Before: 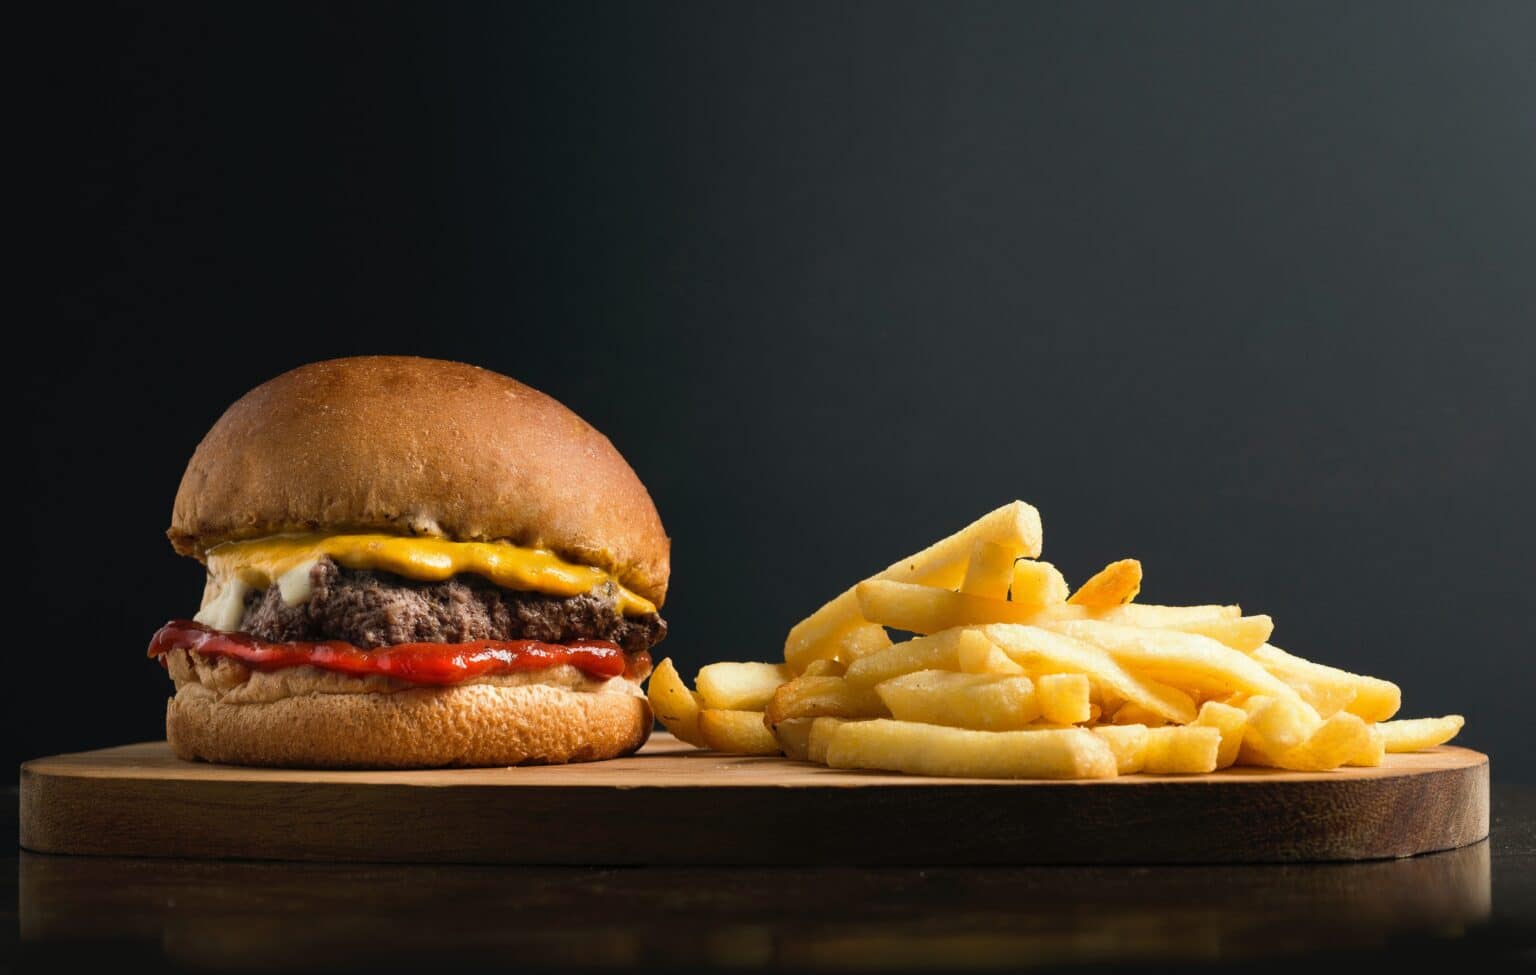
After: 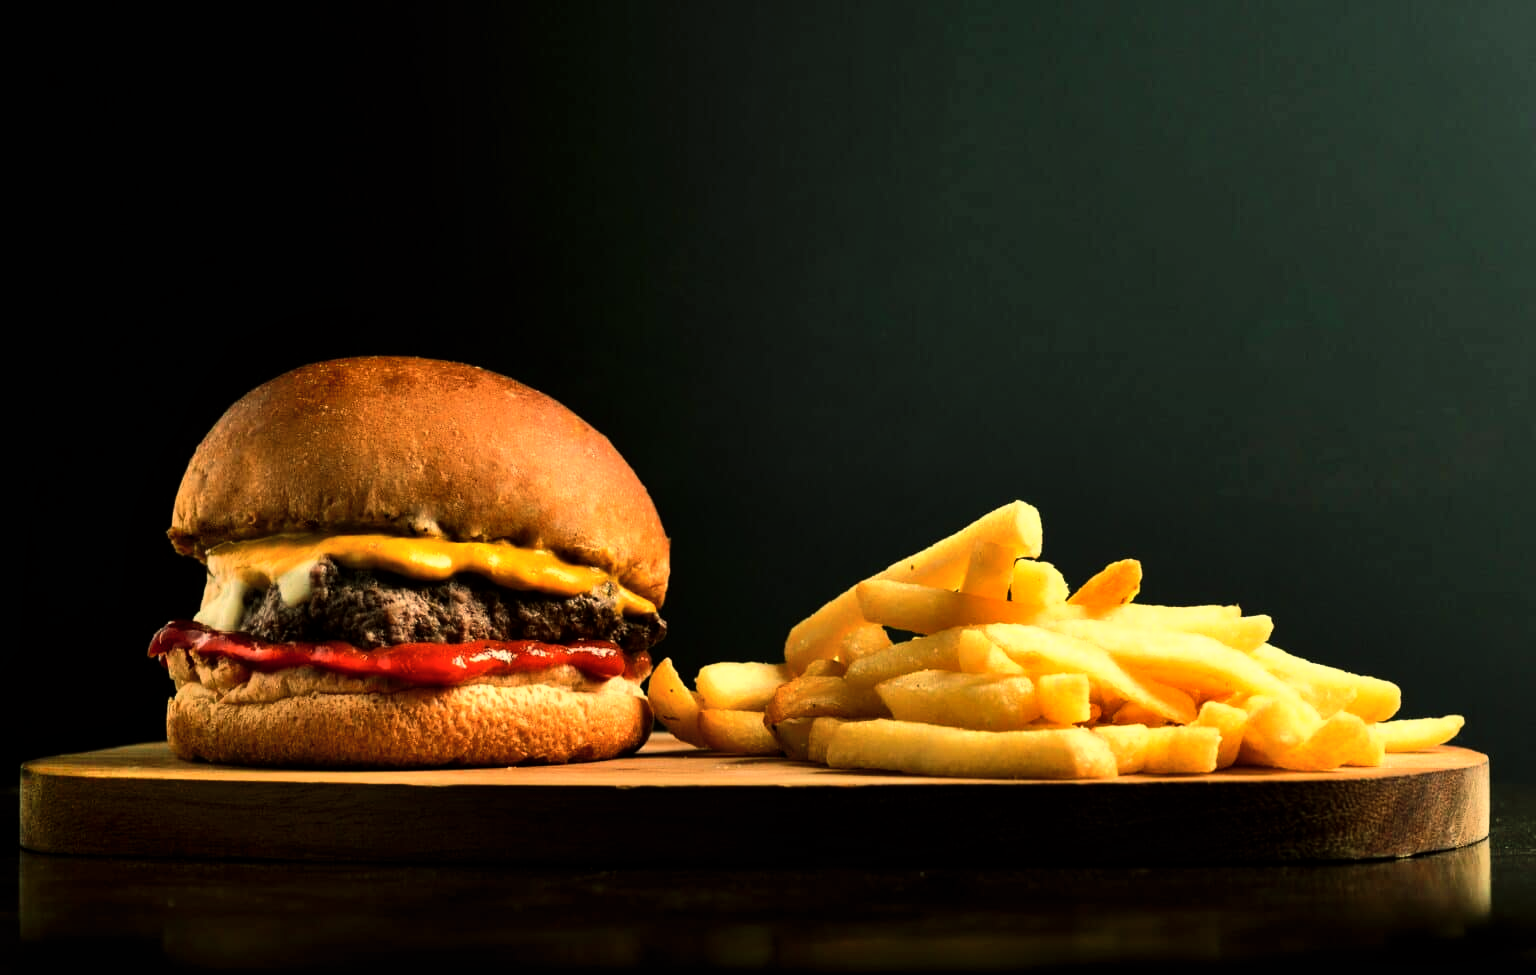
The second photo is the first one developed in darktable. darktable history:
color balance: mode lift, gamma, gain (sRGB), lift [1.014, 0.966, 0.918, 0.87], gamma [0.86, 0.734, 0.918, 0.976], gain [1.063, 1.13, 1.063, 0.86]
white balance: red 0.974, blue 1.044
shadows and highlights: highlights color adjustment 0%, low approximation 0.01, soften with gaussian
local contrast: mode bilateral grid, contrast 15, coarseness 36, detail 105%, midtone range 0.2
